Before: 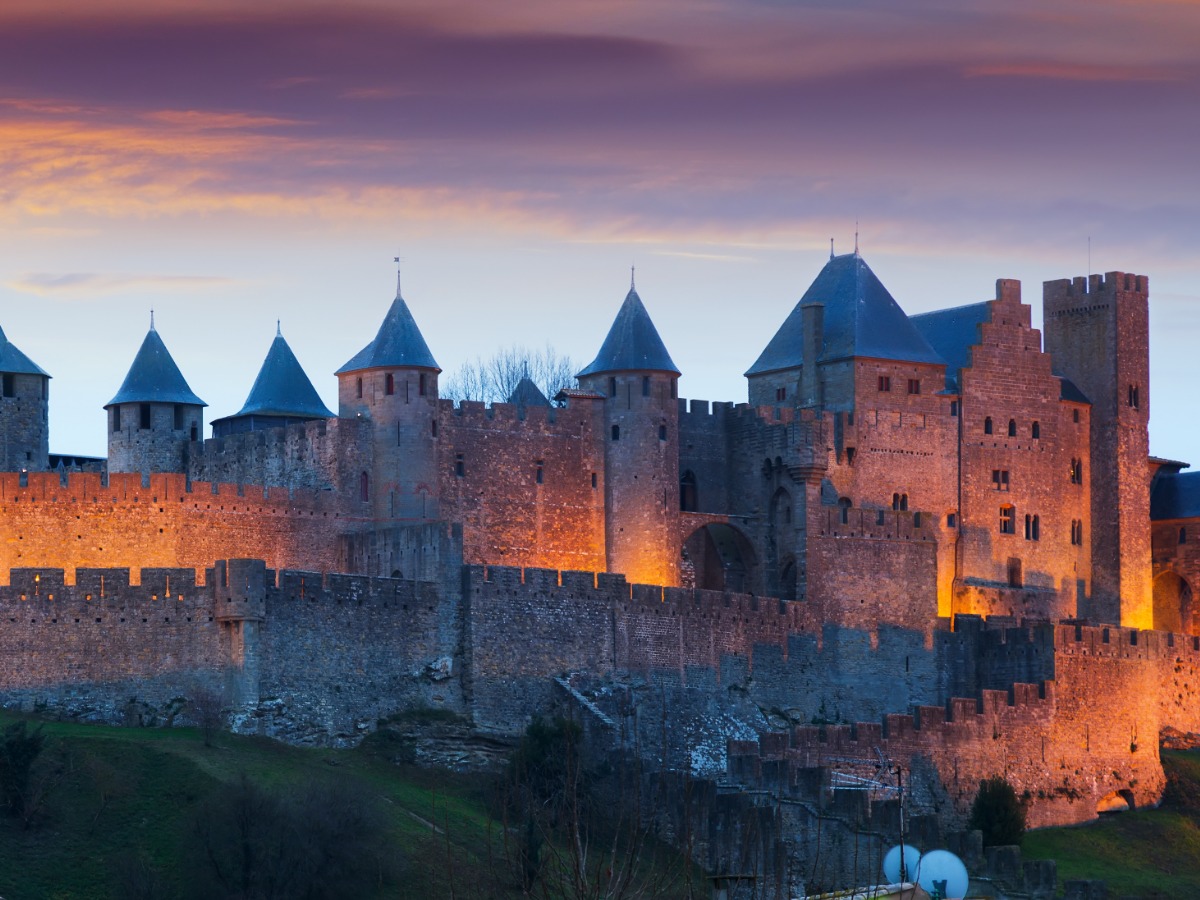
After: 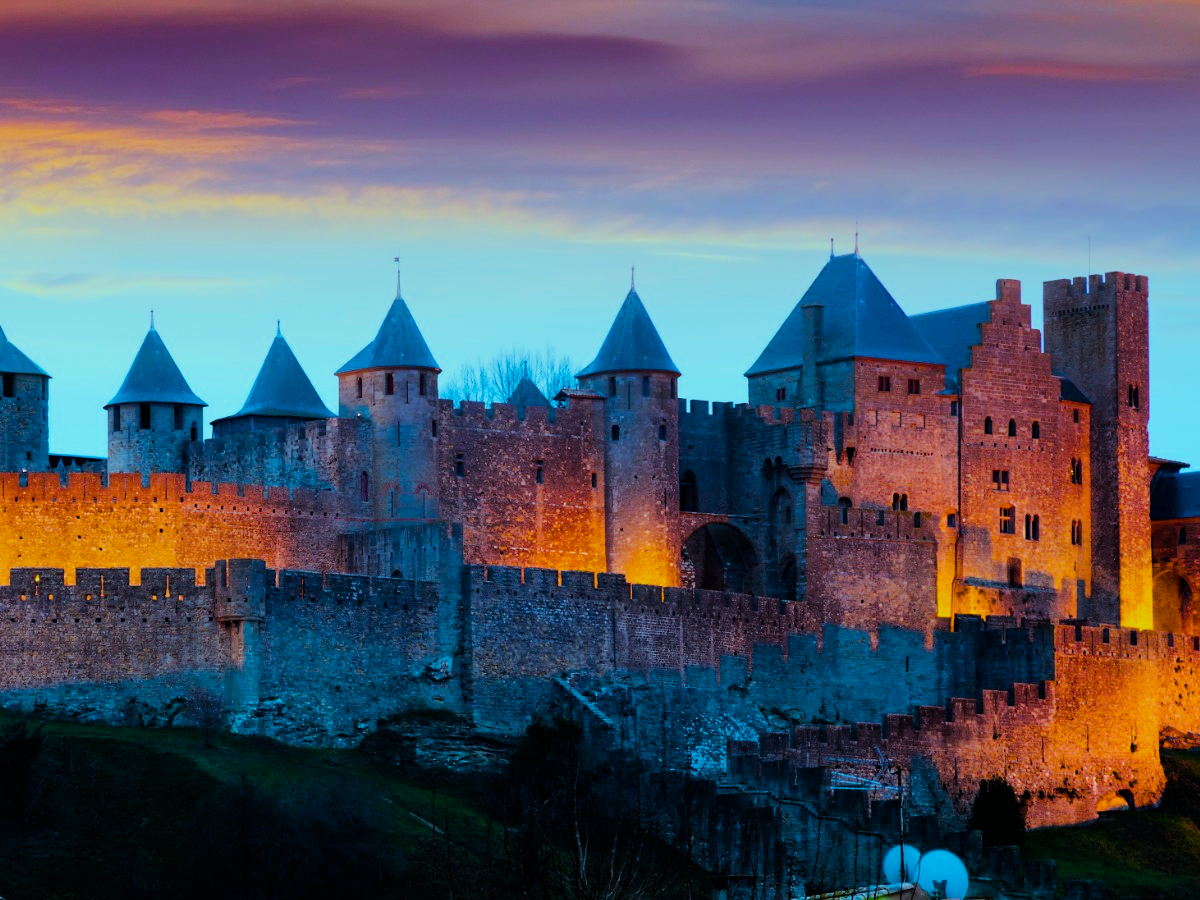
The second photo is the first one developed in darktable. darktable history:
filmic rgb: black relative exposure -5.02 EV, white relative exposure 3.98 EV, hardness 2.9, contrast 1.3, color science v6 (2022)
color balance rgb: shadows lift › chroma 0.889%, shadows lift › hue 110.58°, highlights gain › chroma 5.415%, highlights gain › hue 198.05°, linear chroma grading › global chroma 20.217%, perceptual saturation grading › global saturation 35.01%, perceptual saturation grading › highlights -25.366%, perceptual saturation grading › shadows 25.582%
